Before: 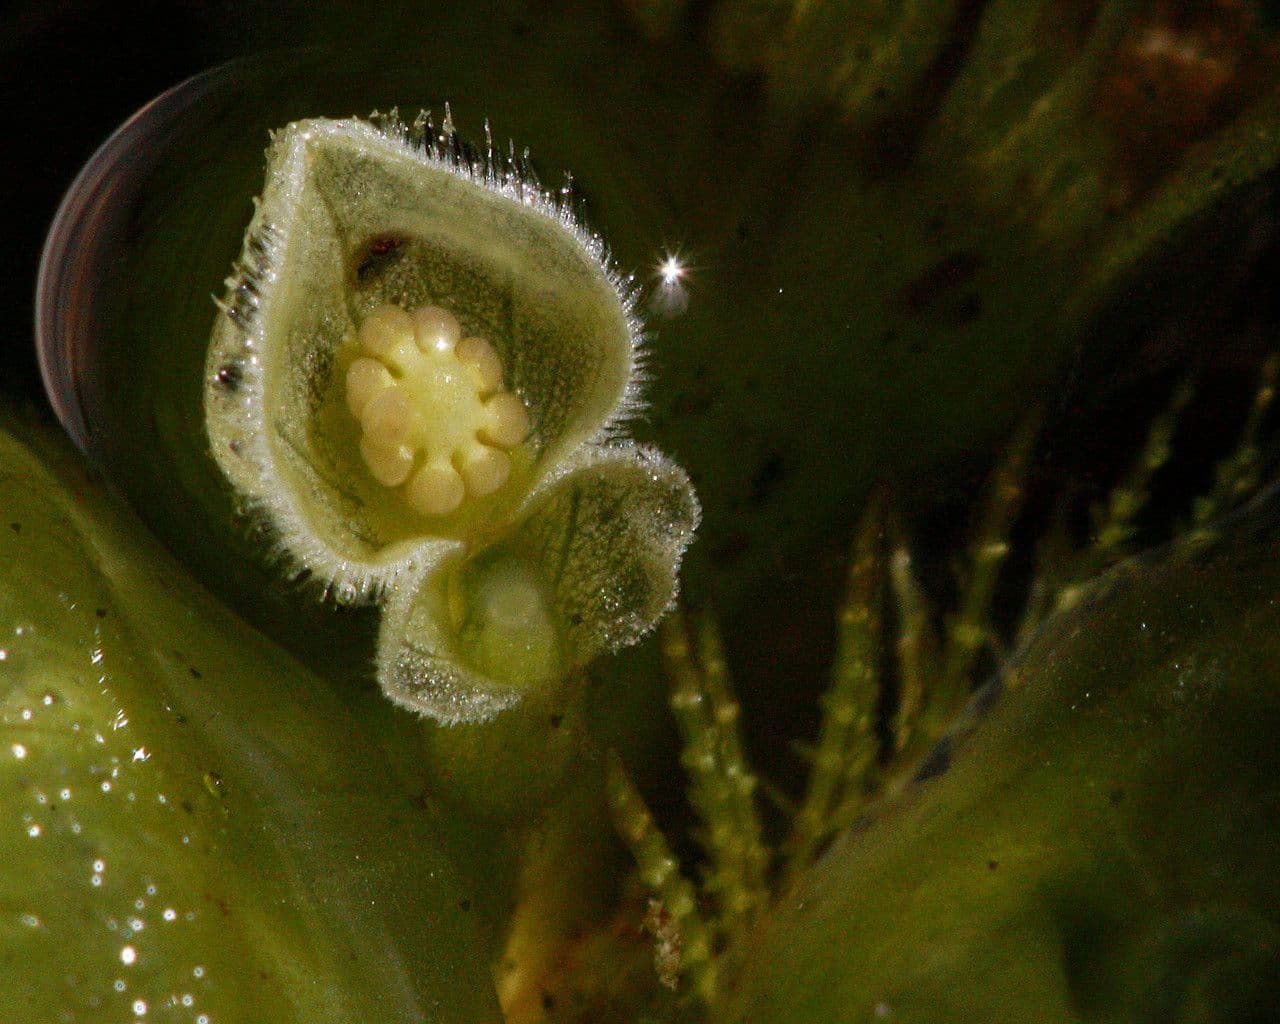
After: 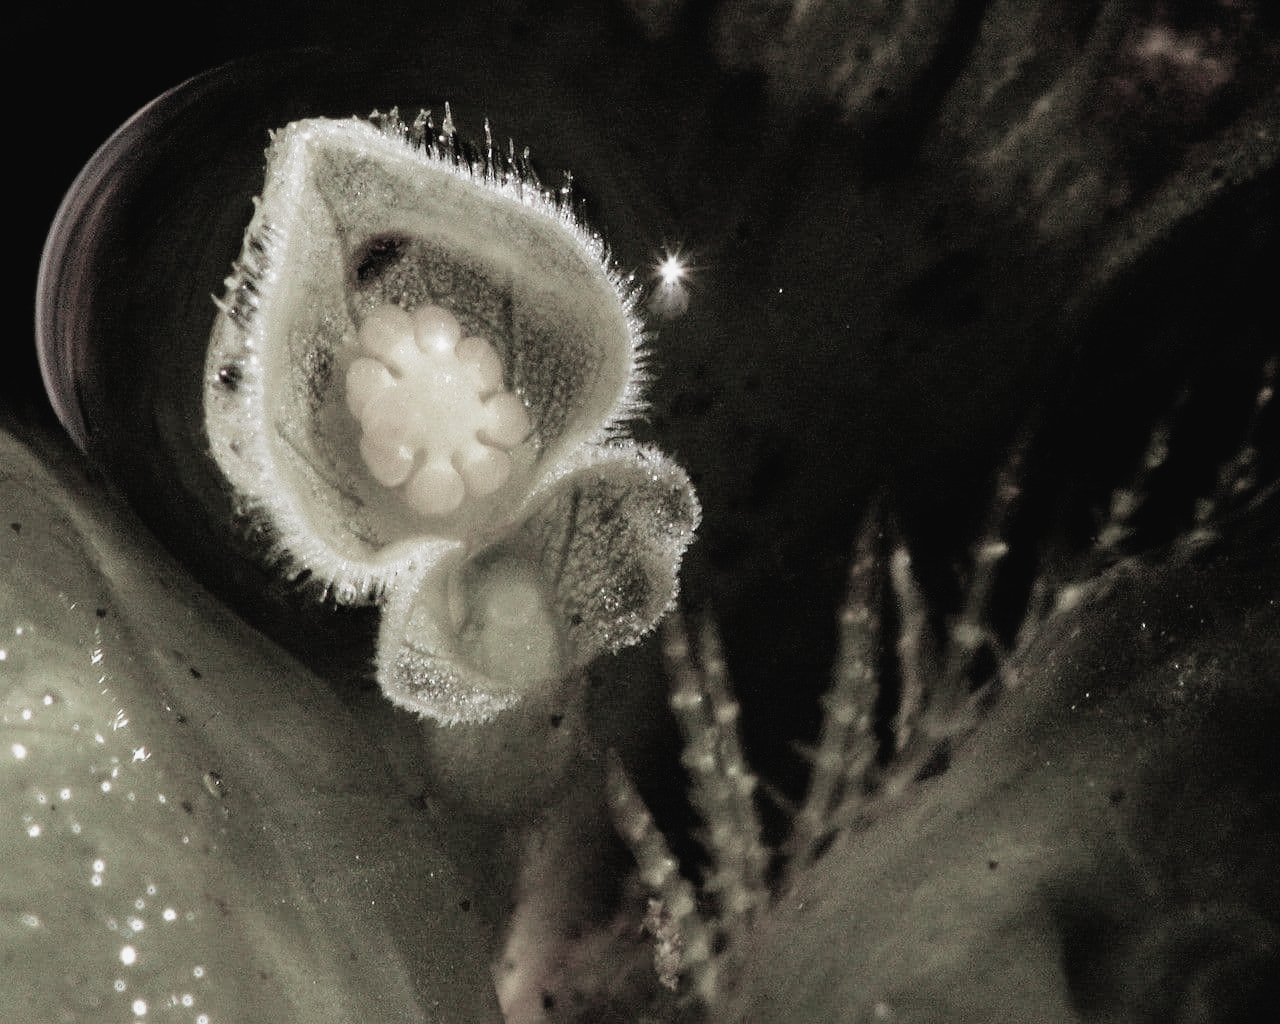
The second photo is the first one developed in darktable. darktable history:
exposure: black level correction 0, exposure 0.689 EV, compensate highlight preservation false
contrast brightness saturation: contrast -0.066, brightness -0.04, saturation -0.107
color balance rgb: shadows lift › chroma 4.655%, shadows lift › hue 24.78°, highlights gain › chroma 0.138%, highlights gain › hue 331.87°, perceptual saturation grading › global saturation 25.271%
filmic rgb: black relative exposure -5.12 EV, white relative exposure 3.96 EV, threshold 2.95 EV, hardness 2.89, contrast 1.203, highlights saturation mix -30.85%, preserve chrominance RGB euclidean norm (legacy), color science v4 (2020), enable highlight reconstruction true
